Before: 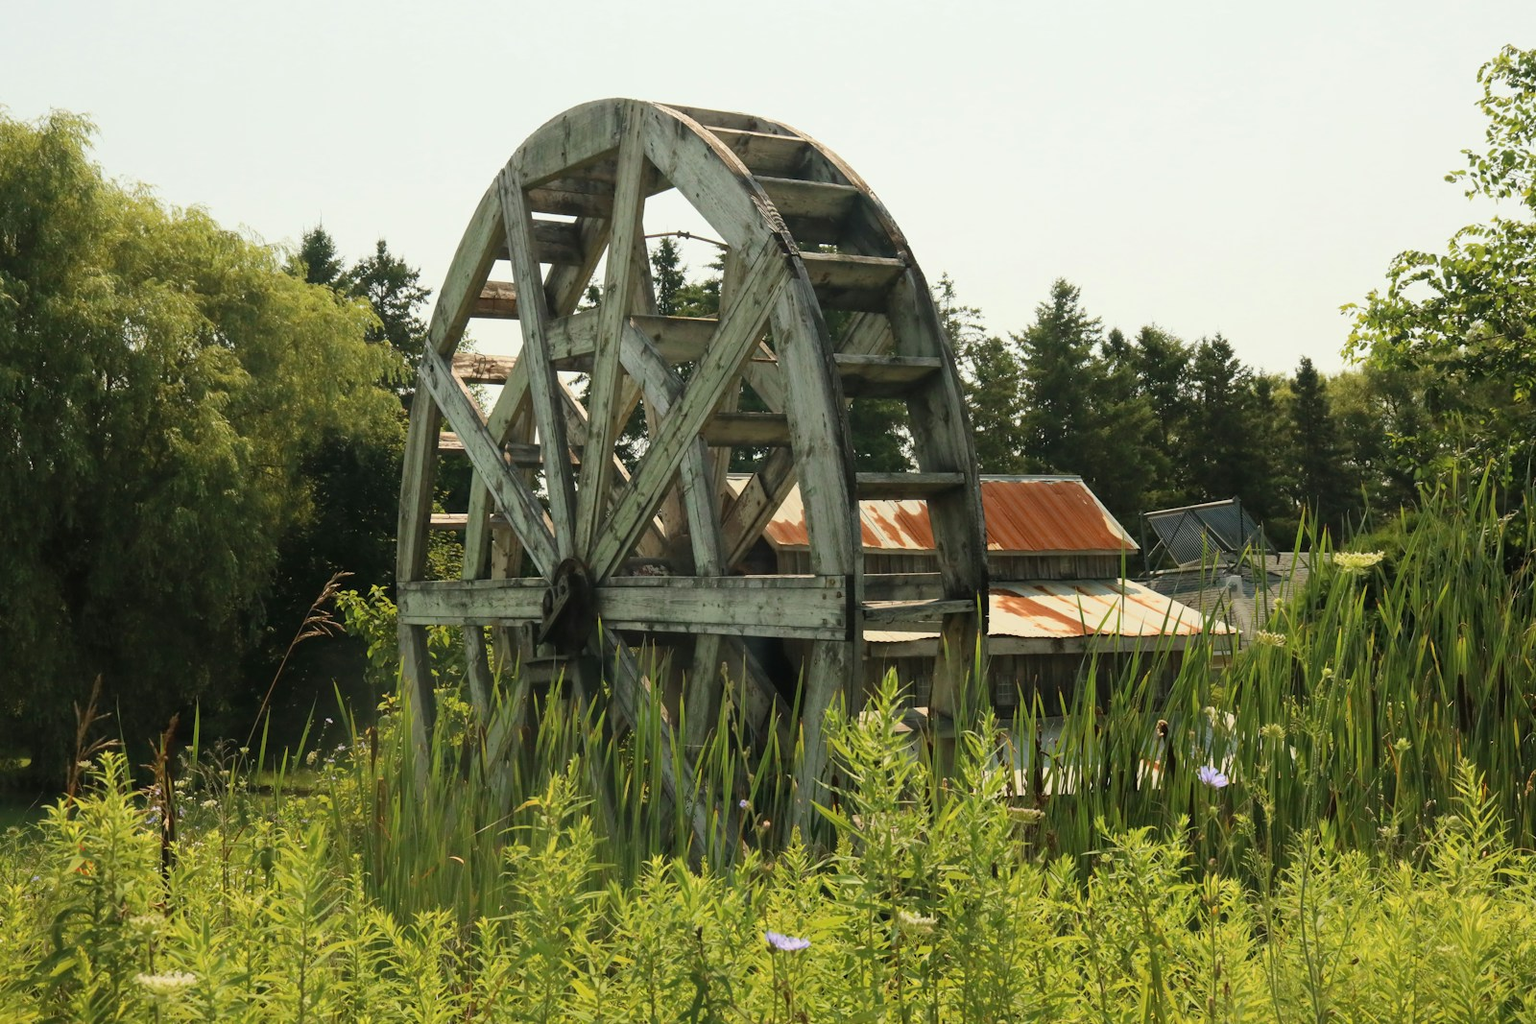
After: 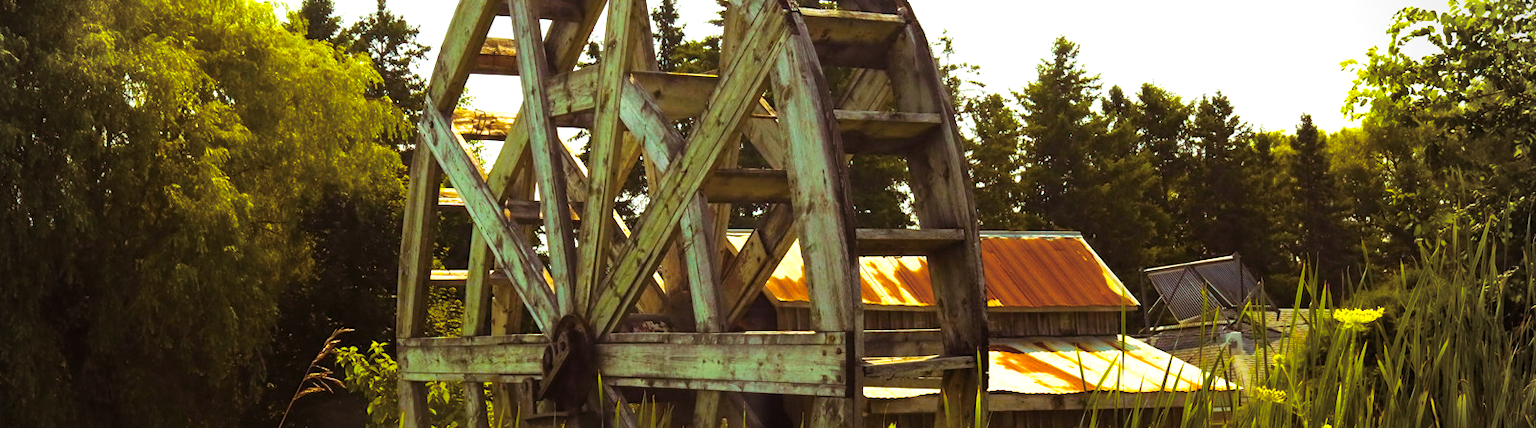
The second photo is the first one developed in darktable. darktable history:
color balance rgb: linear chroma grading › global chroma 20%, perceptual saturation grading › global saturation 65%, perceptual saturation grading › highlights 50%, perceptual saturation grading › shadows 30%, perceptual brilliance grading › global brilliance 12%, perceptual brilliance grading › highlights 15%, global vibrance 20%
white balance: red 0.986, blue 1.01
crop and rotate: top 23.84%, bottom 34.294%
vignetting: unbound false
split-toning: highlights › hue 298.8°, highlights › saturation 0.73, compress 41.76%
